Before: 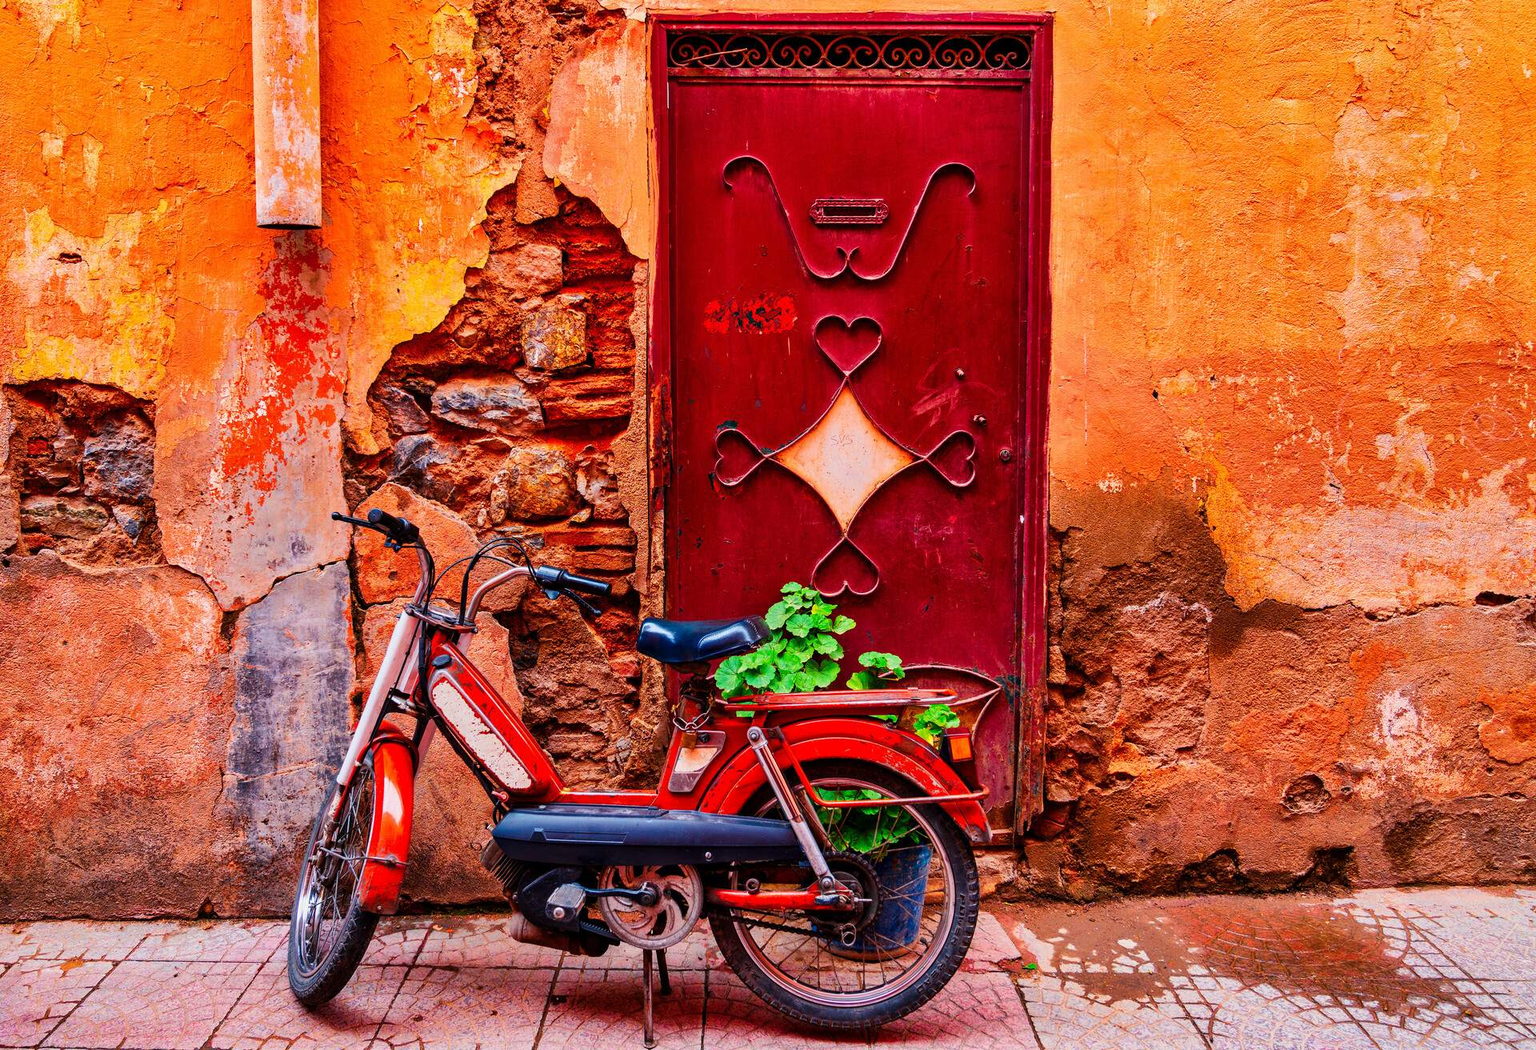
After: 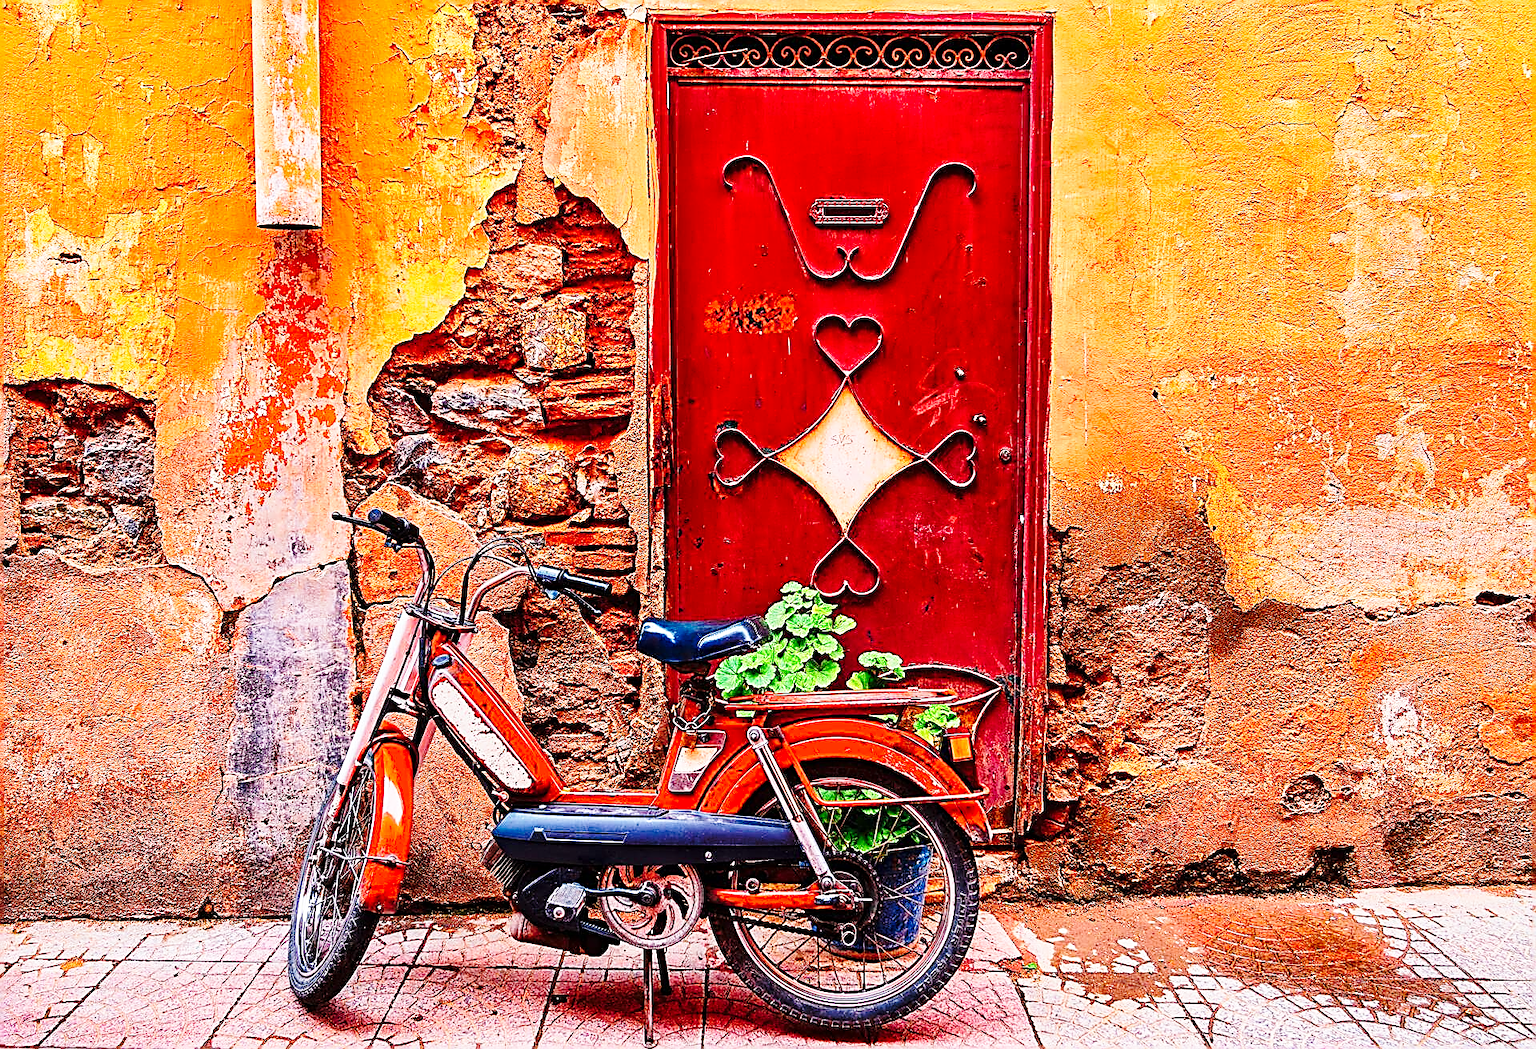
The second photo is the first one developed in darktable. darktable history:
sharpen: amount 1.985
base curve: curves: ch0 [(0, 0) (0.032, 0.037) (0.105, 0.228) (0.435, 0.76) (0.856, 0.983) (1, 1)], preserve colors none
